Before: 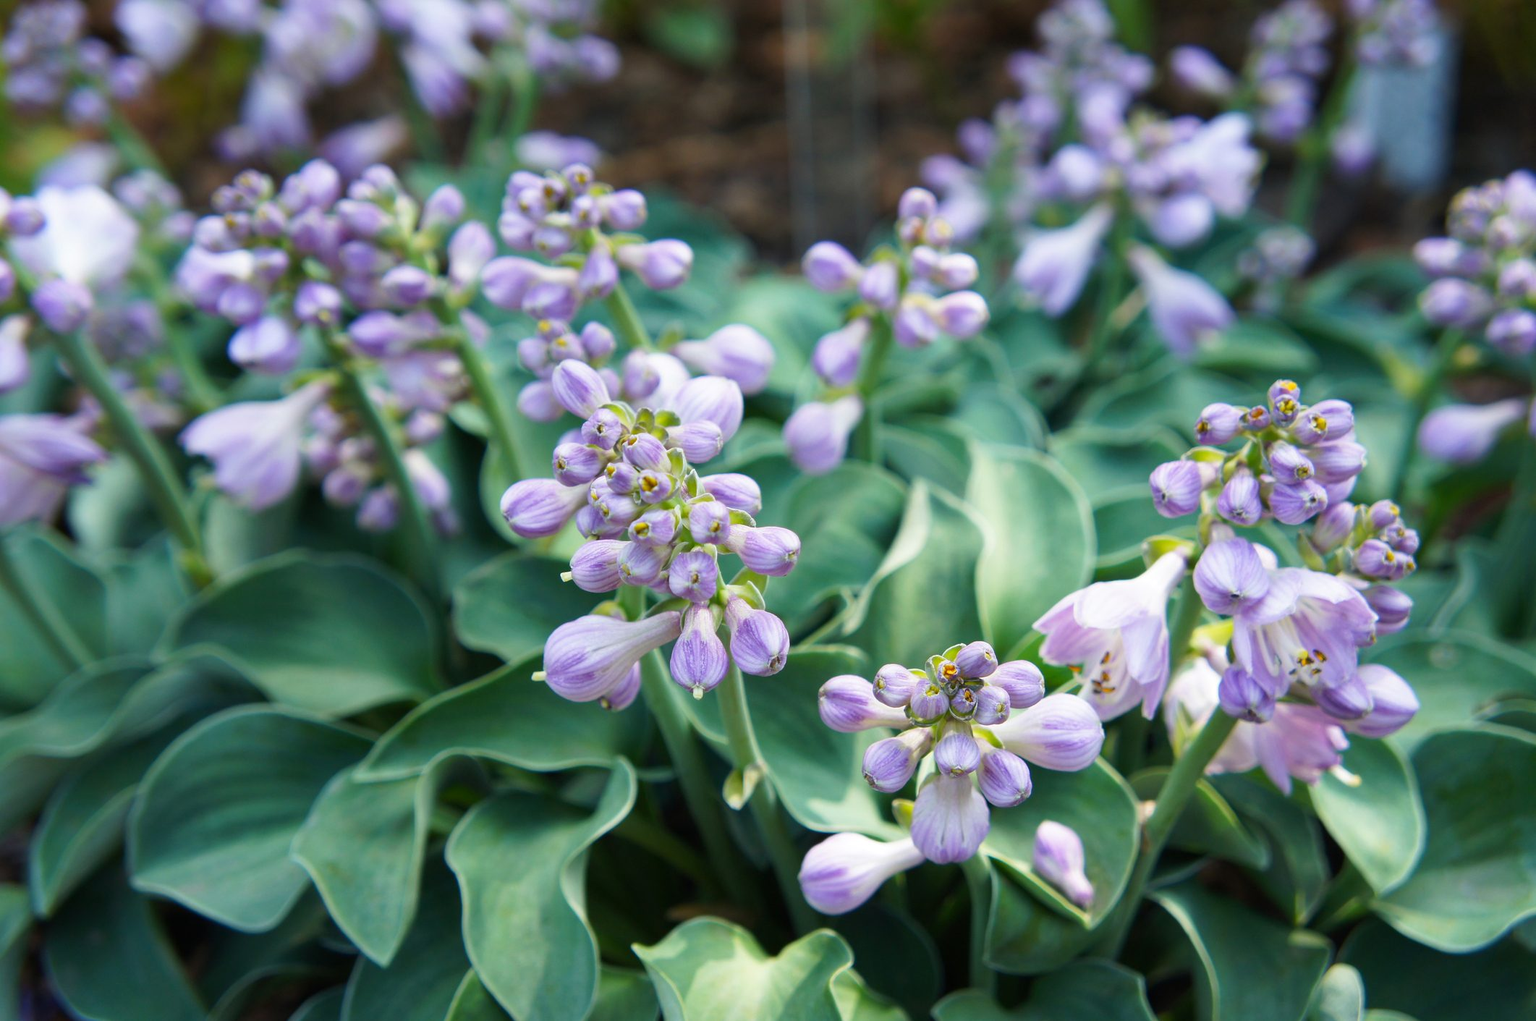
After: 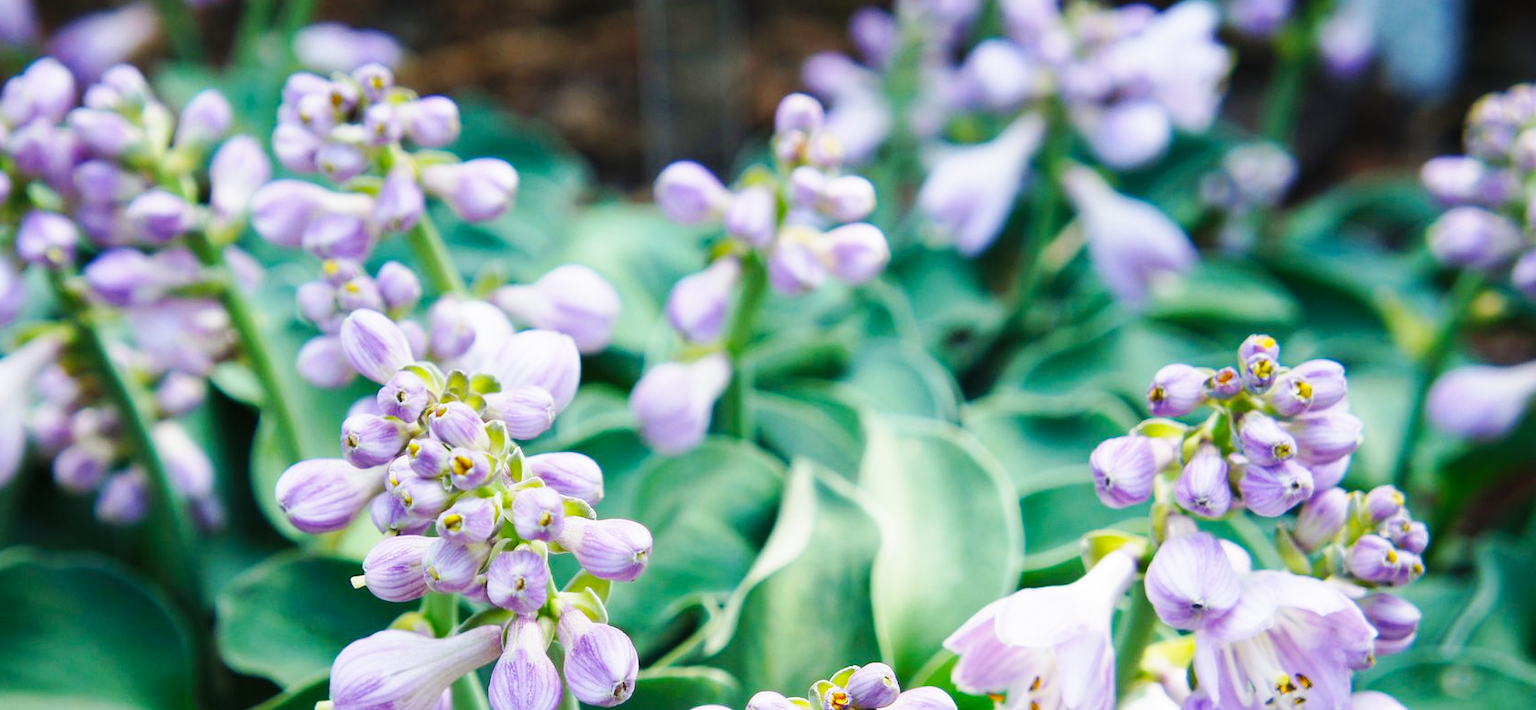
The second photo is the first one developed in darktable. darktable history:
base curve: curves: ch0 [(0, 0) (0.032, 0.025) (0.121, 0.166) (0.206, 0.329) (0.605, 0.79) (1, 1)], preserve colors none
crop: left 18.276%, top 11.121%, right 2.013%, bottom 33.344%
